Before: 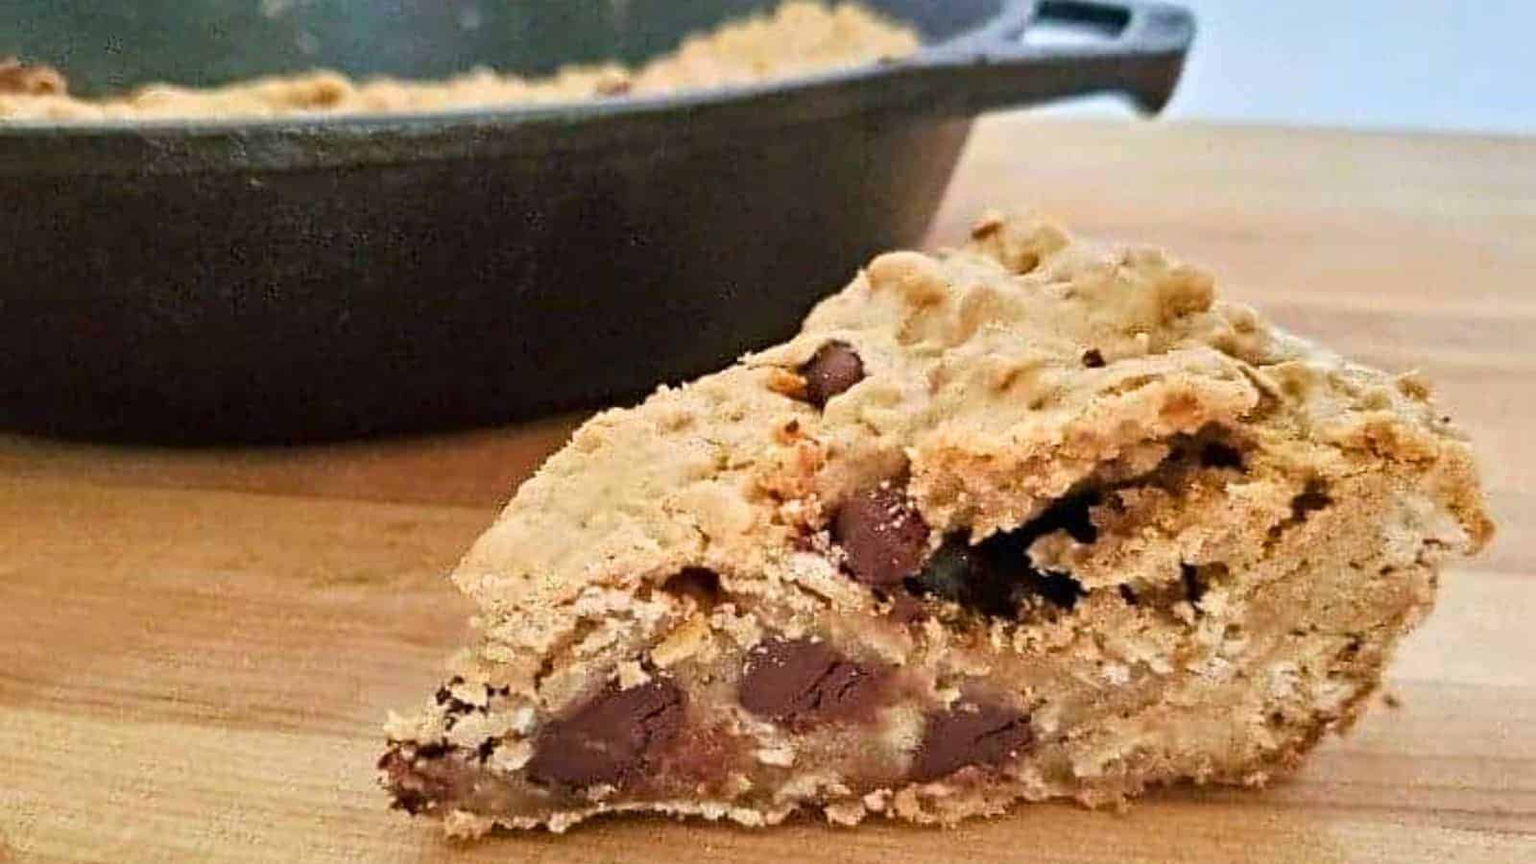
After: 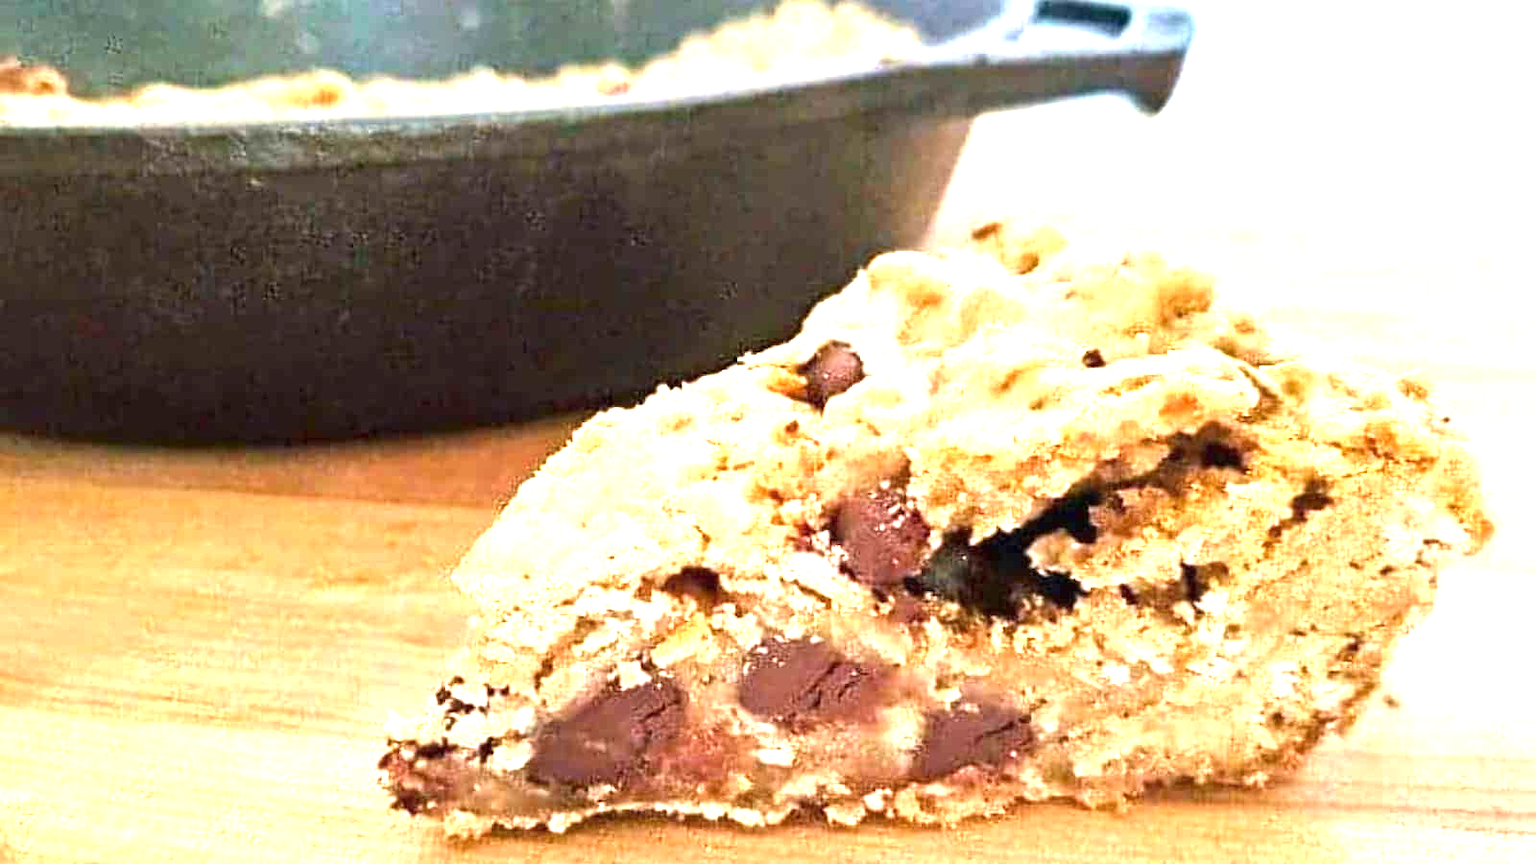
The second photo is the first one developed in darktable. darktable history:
exposure: black level correction 0, exposure 1.54 EV, compensate highlight preservation false
